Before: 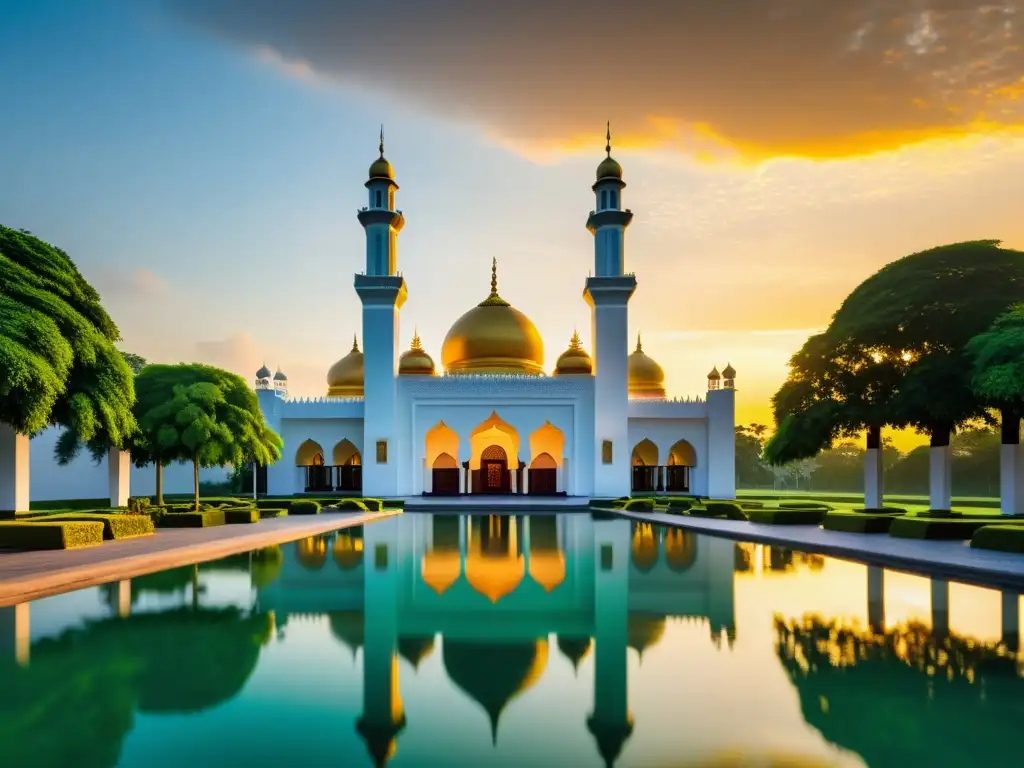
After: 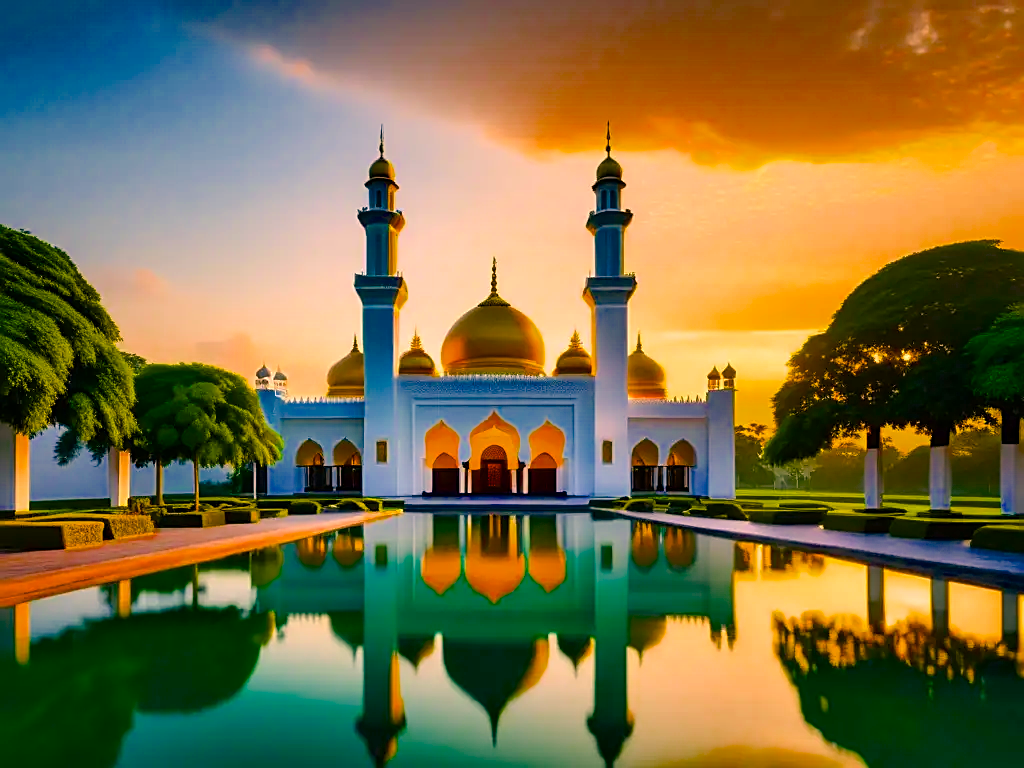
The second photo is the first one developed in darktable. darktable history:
color balance rgb: perceptual saturation grading › global saturation 36.447%, perceptual saturation grading › shadows 35.263%, perceptual brilliance grading › mid-tones 9.809%, perceptual brilliance grading › shadows 14.42%, global vibrance 16.402%, saturation formula JzAzBz (2021)
sharpen: on, module defaults
color correction: highlights a* 21.9, highlights b* 22.33
